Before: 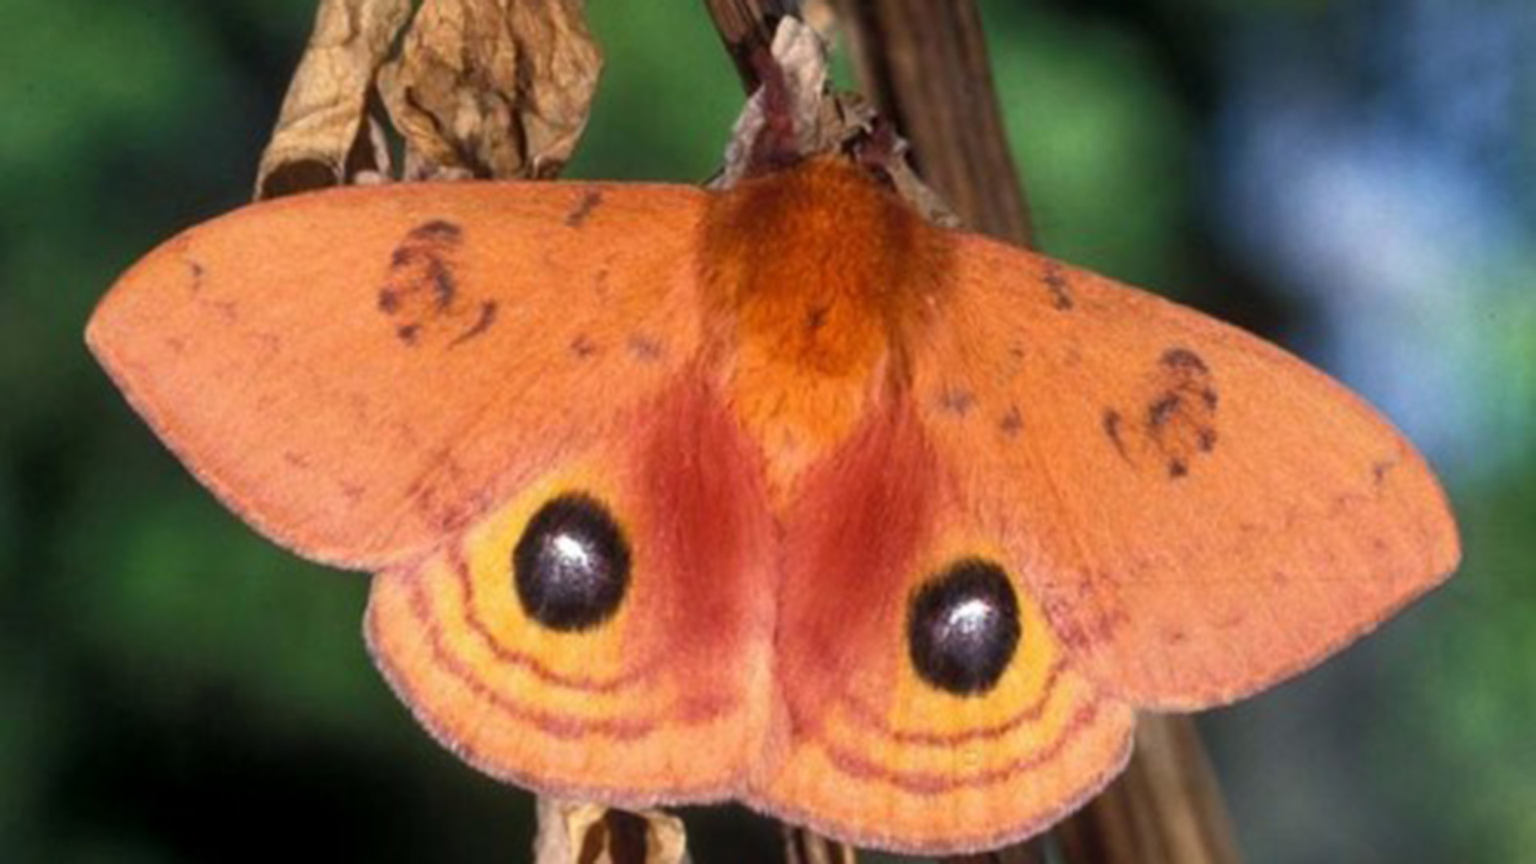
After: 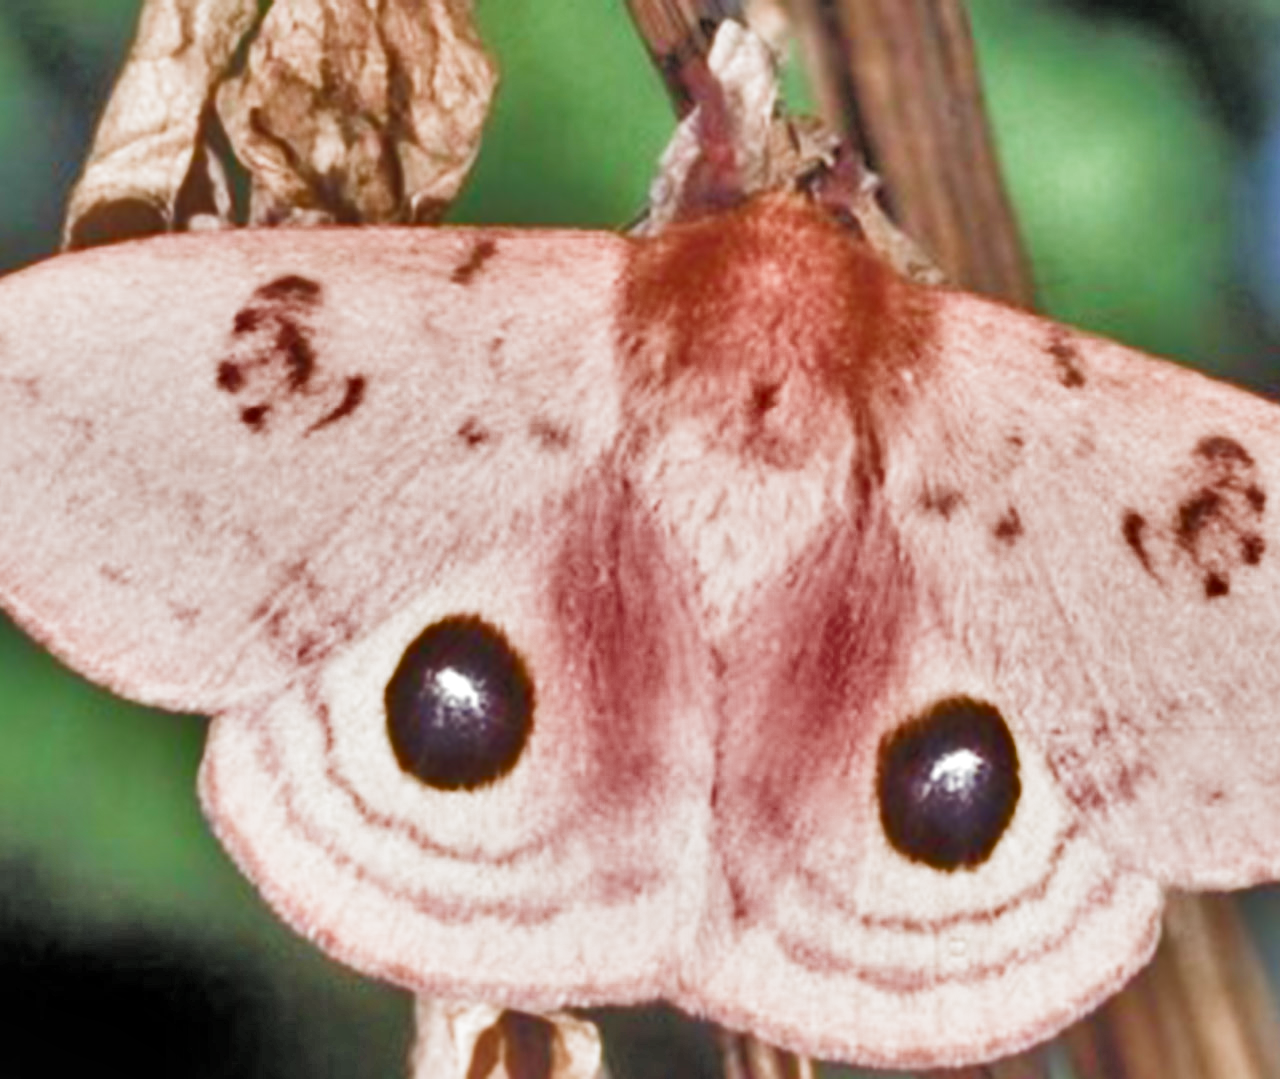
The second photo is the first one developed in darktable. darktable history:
shadows and highlights: white point adjustment 0.092, highlights -69.05, soften with gaussian
crop and rotate: left 13.34%, right 19.98%
exposure: black level correction -0.002, exposure 1.11 EV, compensate highlight preservation false
local contrast: mode bilateral grid, contrast 21, coarseness 51, detail 119%, midtone range 0.2
sharpen: amount 0.212
tone equalizer: -7 EV 0.143 EV, -6 EV 0.571 EV, -5 EV 1.13 EV, -4 EV 1.32 EV, -3 EV 1.14 EV, -2 EV 0.6 EV, -1 EV 0.148 EV
filmic rgb: black relative exposure -5.69 EV, white relative exposure 3.4 EV, hardness 3.68, color science v5 (2021), contrast in shadows safe, contrast in highlights safe
